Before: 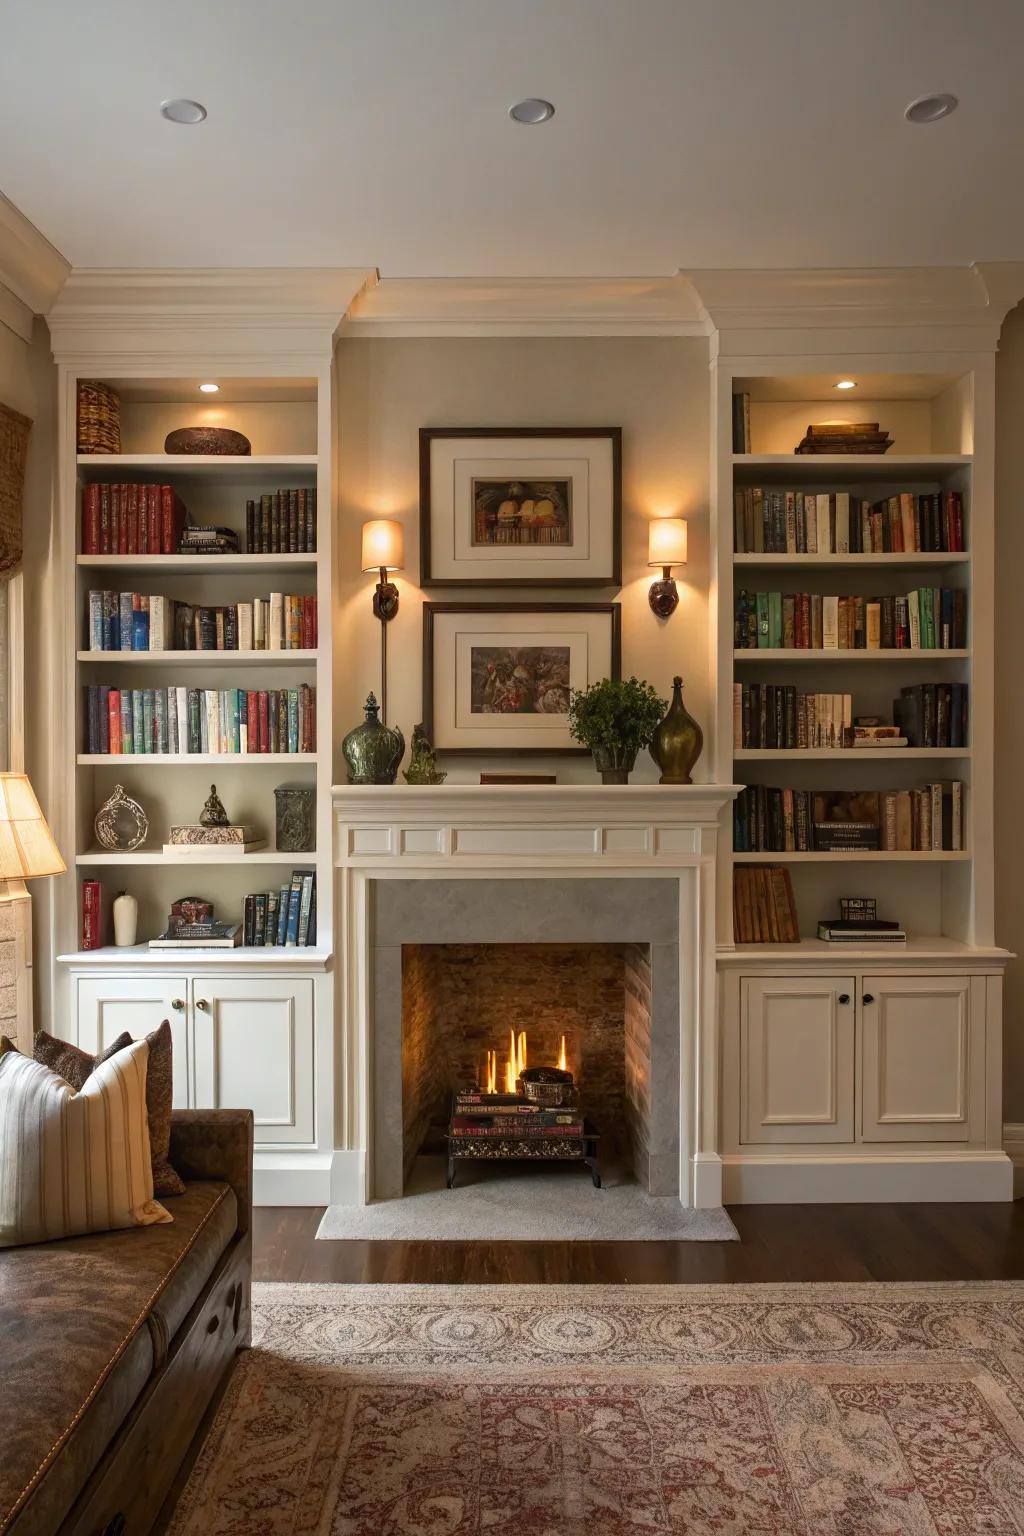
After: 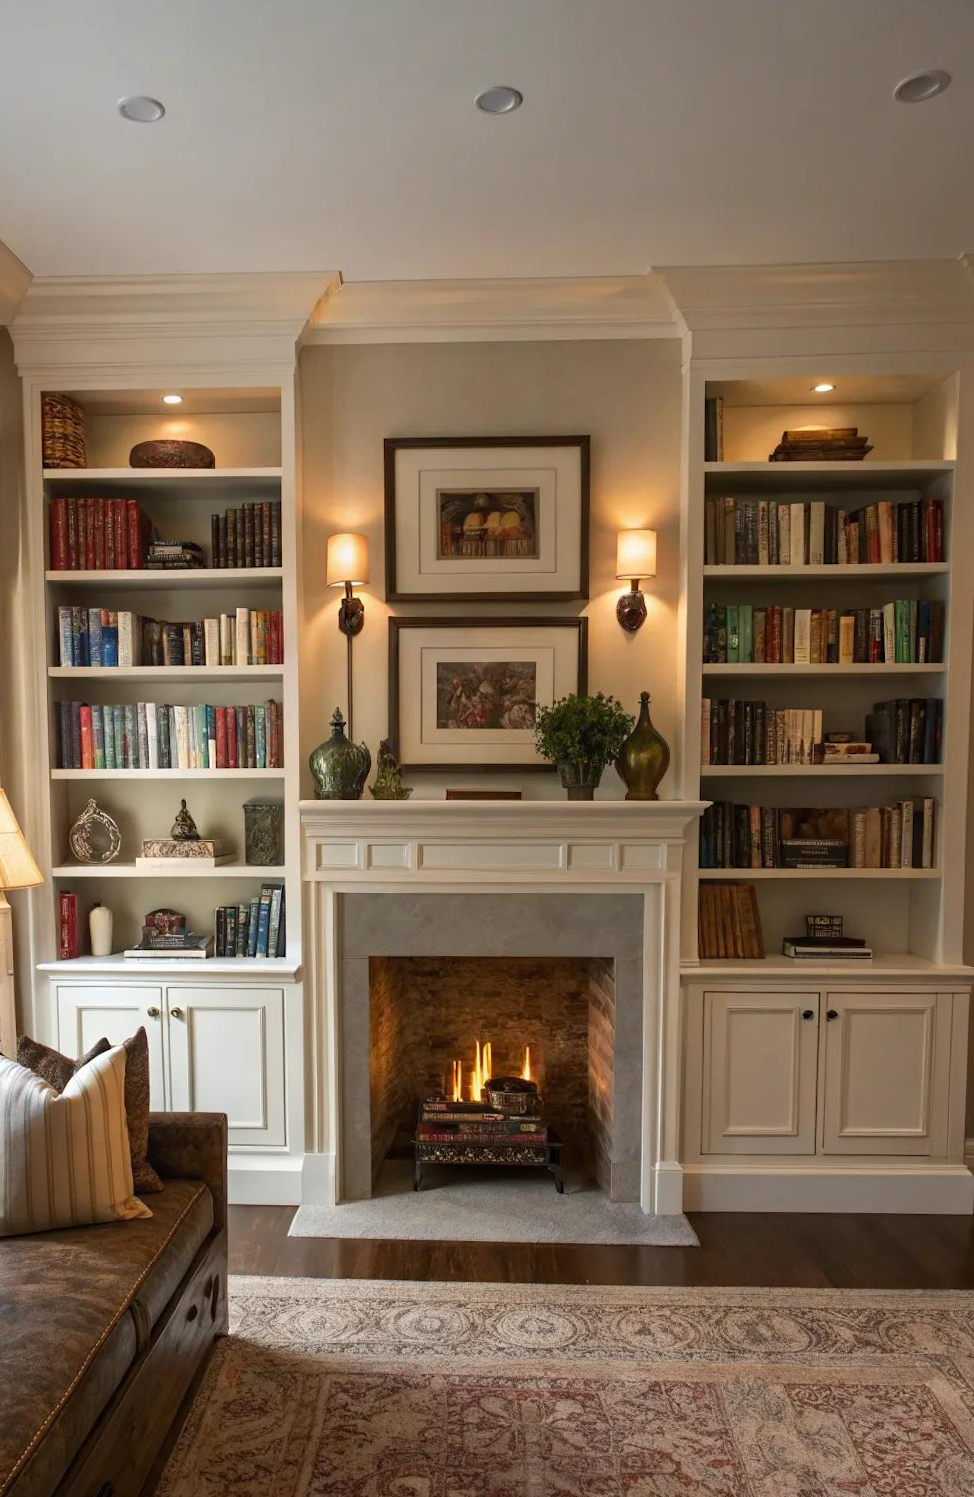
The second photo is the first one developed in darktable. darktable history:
base curve: preserve colors none
rotate and perspective: rotation 0.074°, lens shift (vertical) 0.096, lens shift (horizontal) -0.041, crop left 0.043, crop right 0.952, crop top 0.024, crop bottom 0.979
